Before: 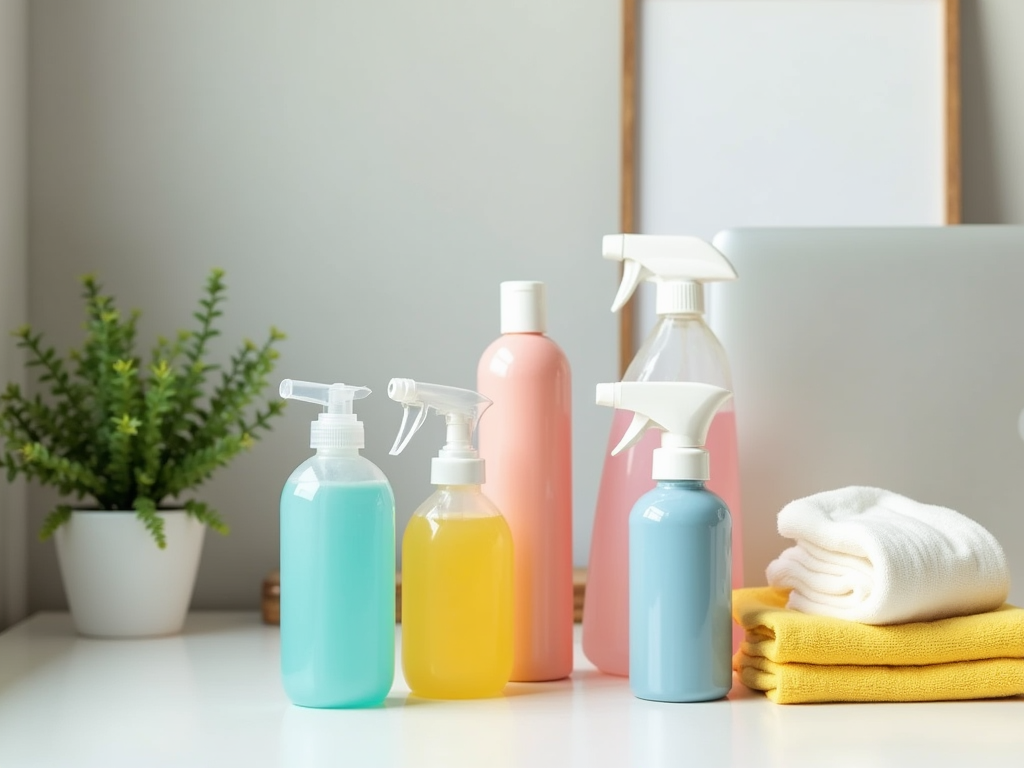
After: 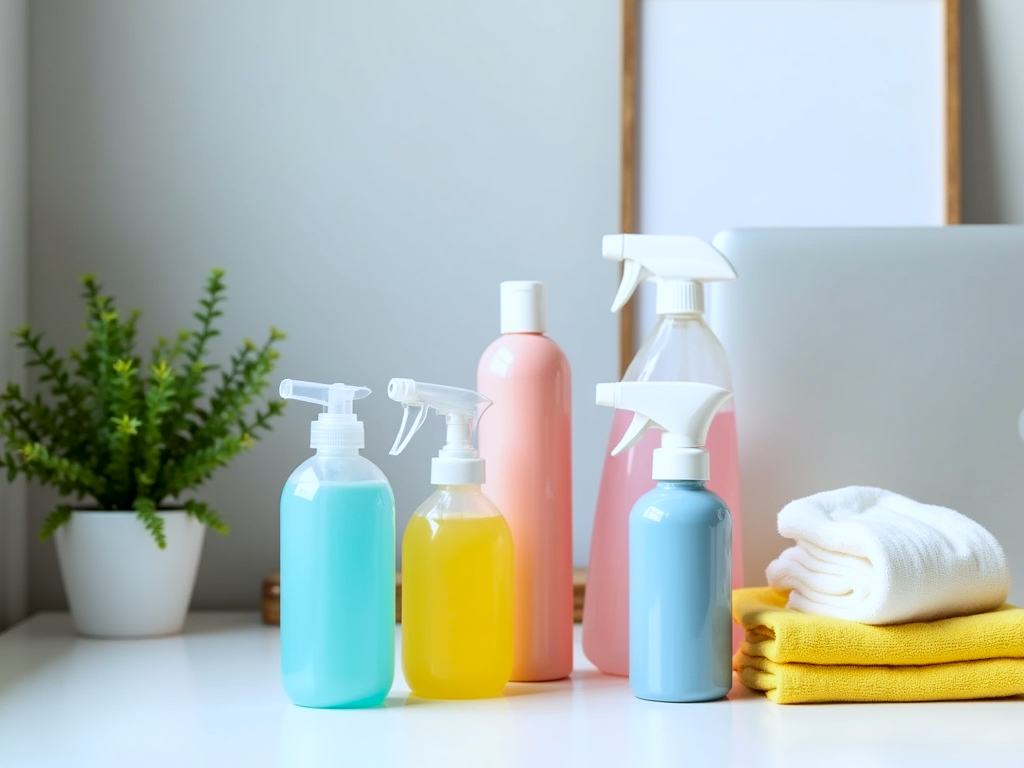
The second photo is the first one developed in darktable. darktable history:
contrast brightness saturation: contrast 0.13, brightness -0.05, saturation 0.16
white balance: red 0.954, blue 1.079
